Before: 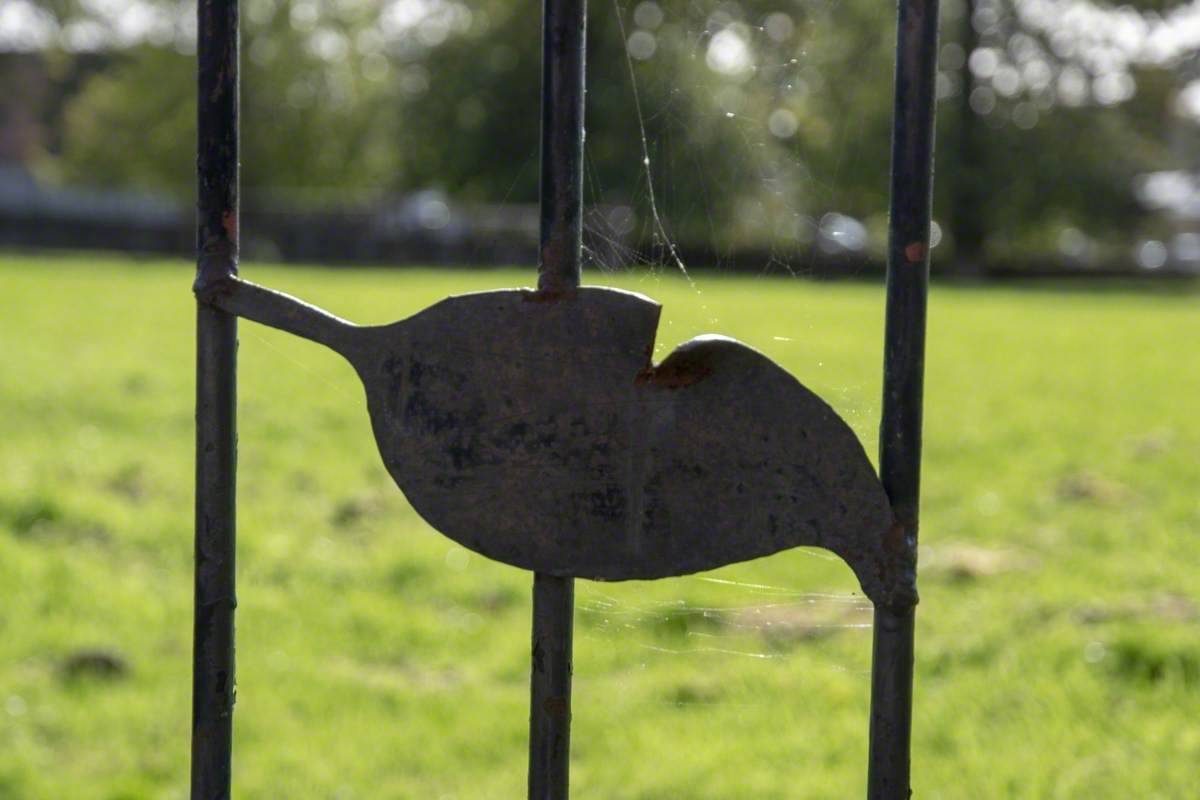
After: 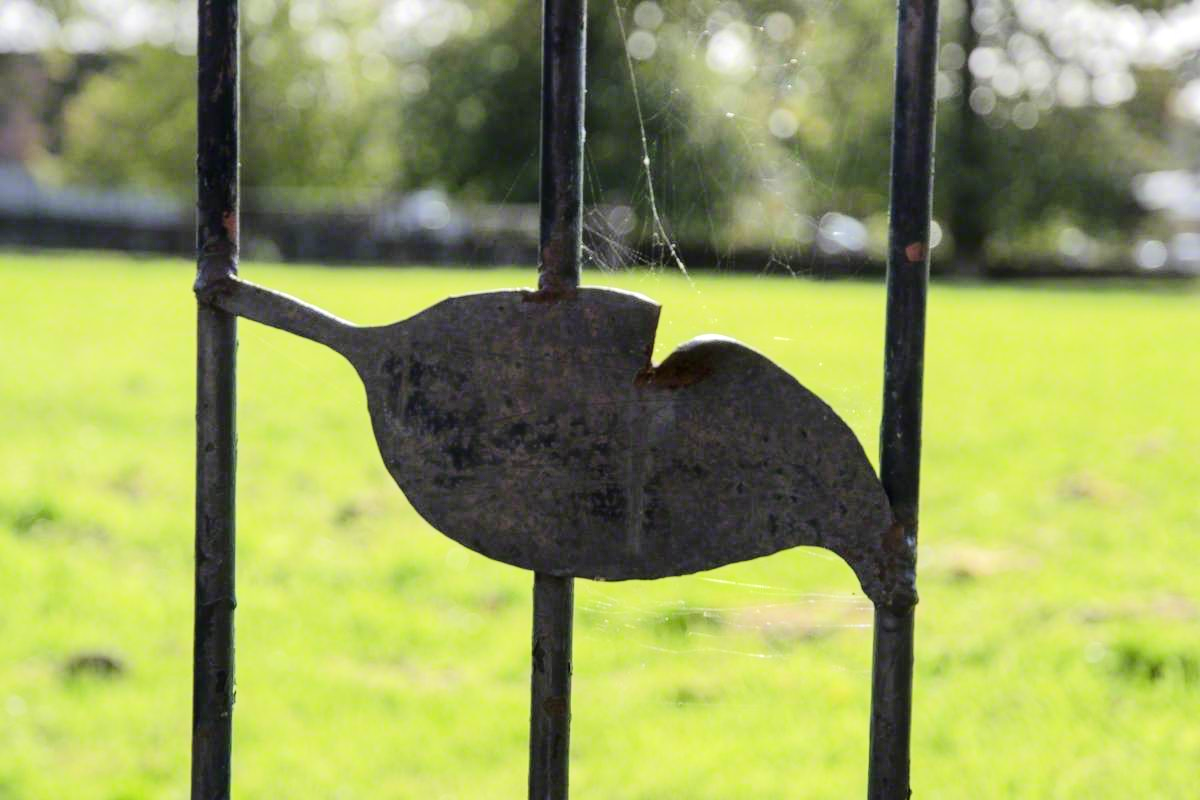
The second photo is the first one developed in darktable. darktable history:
tone equalizer: -7 EV 0.143 EV, -6 EV 0.608 EV, -5 EV 1.19 EV, -4 EV 1.32 EV, -3 EV 1.16 EV, -2 EV 0.6 EV, -1 EV 0.156 EV, edges refinement/feathering 500, mask exposure compensation -1.57 EV, preserve details no
